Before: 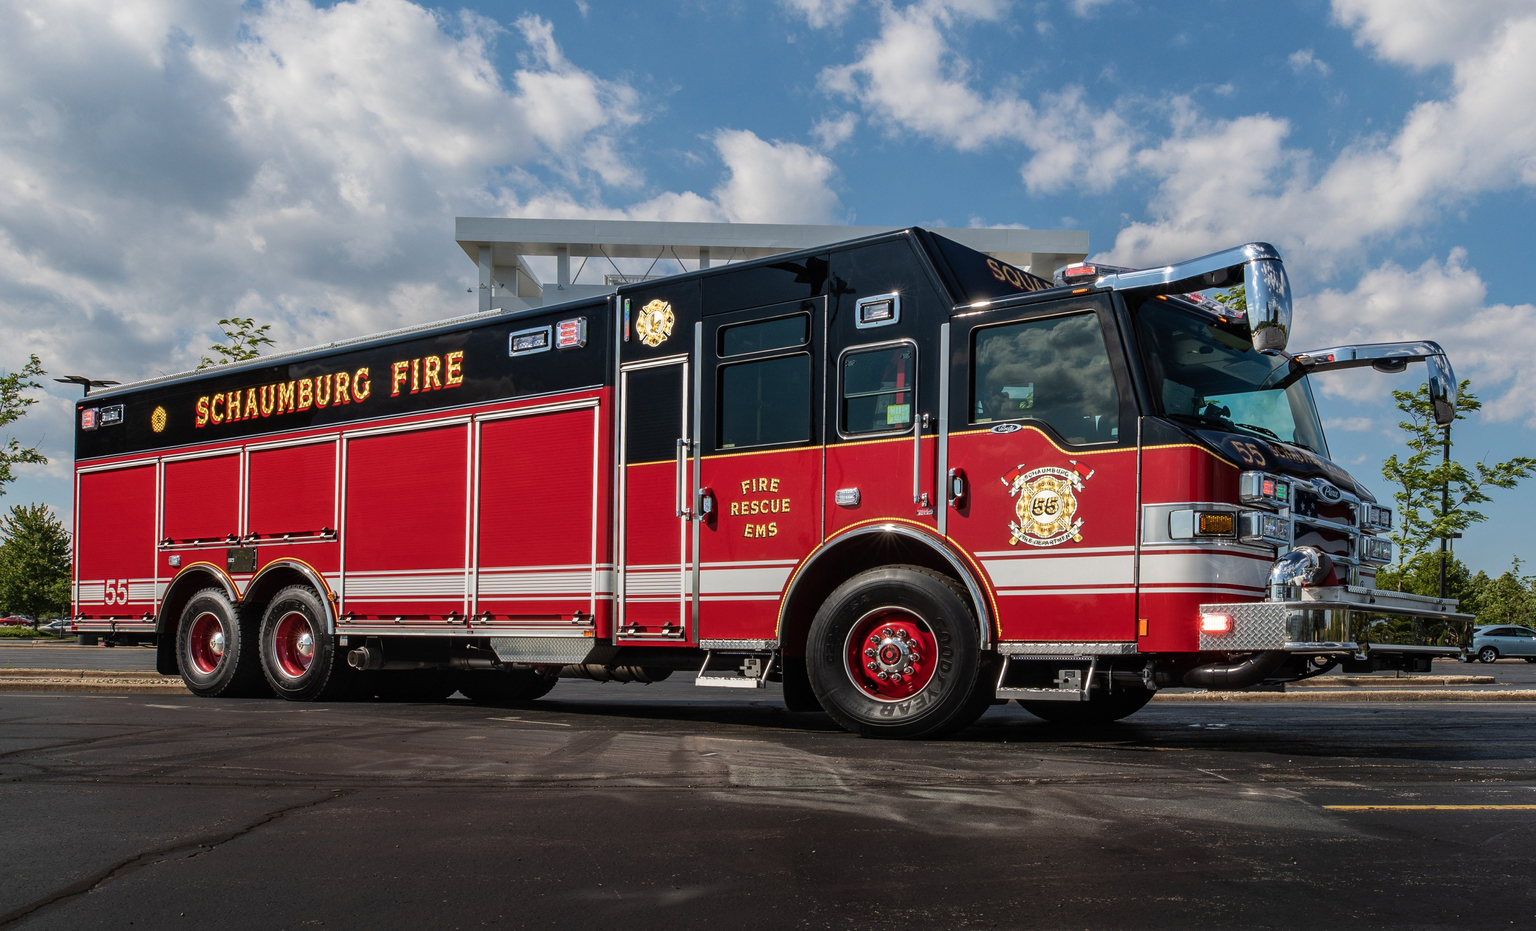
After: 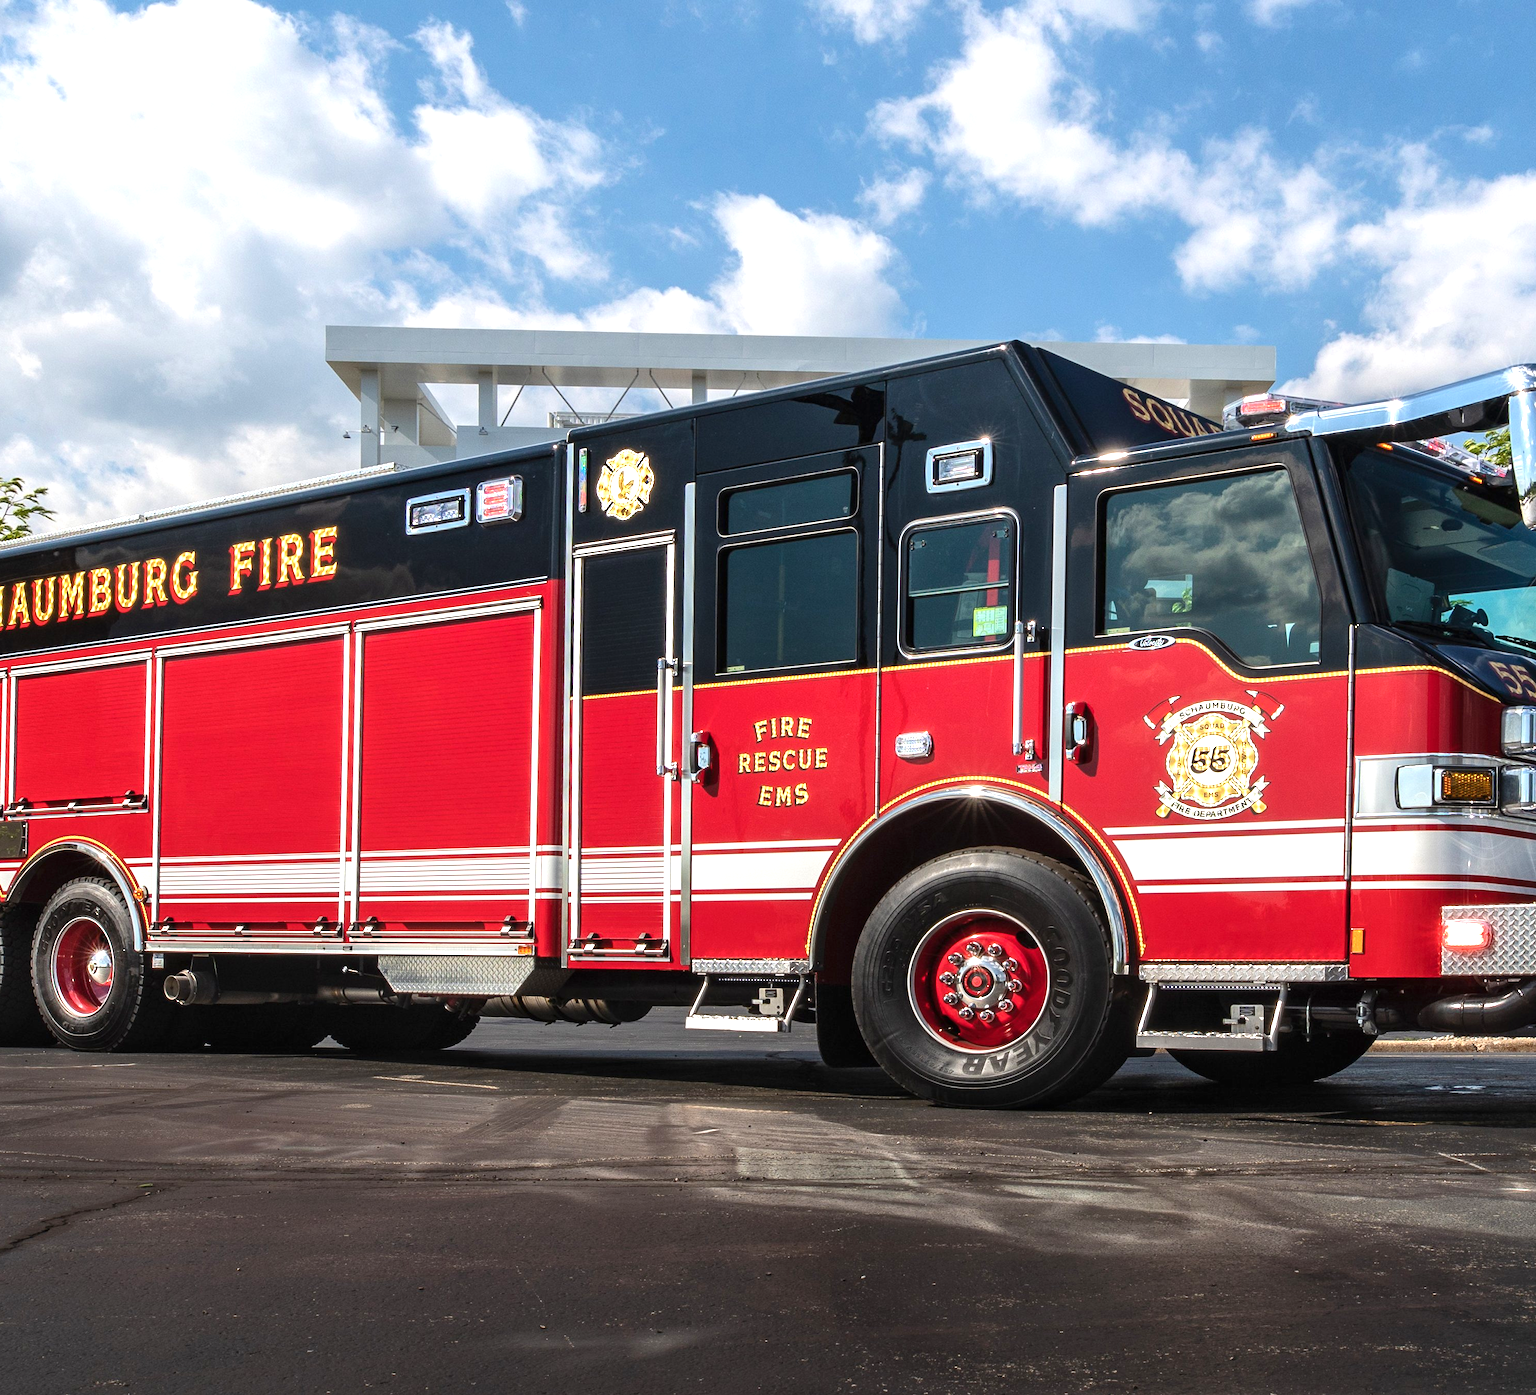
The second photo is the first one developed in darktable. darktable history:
crop and rotate: left 15.546%, right 17.787%
white balance: emerald 1
exposure: black level correction 0, exposure 0.95 EV, compensate exposure bias true, compensate highlight preservation false
